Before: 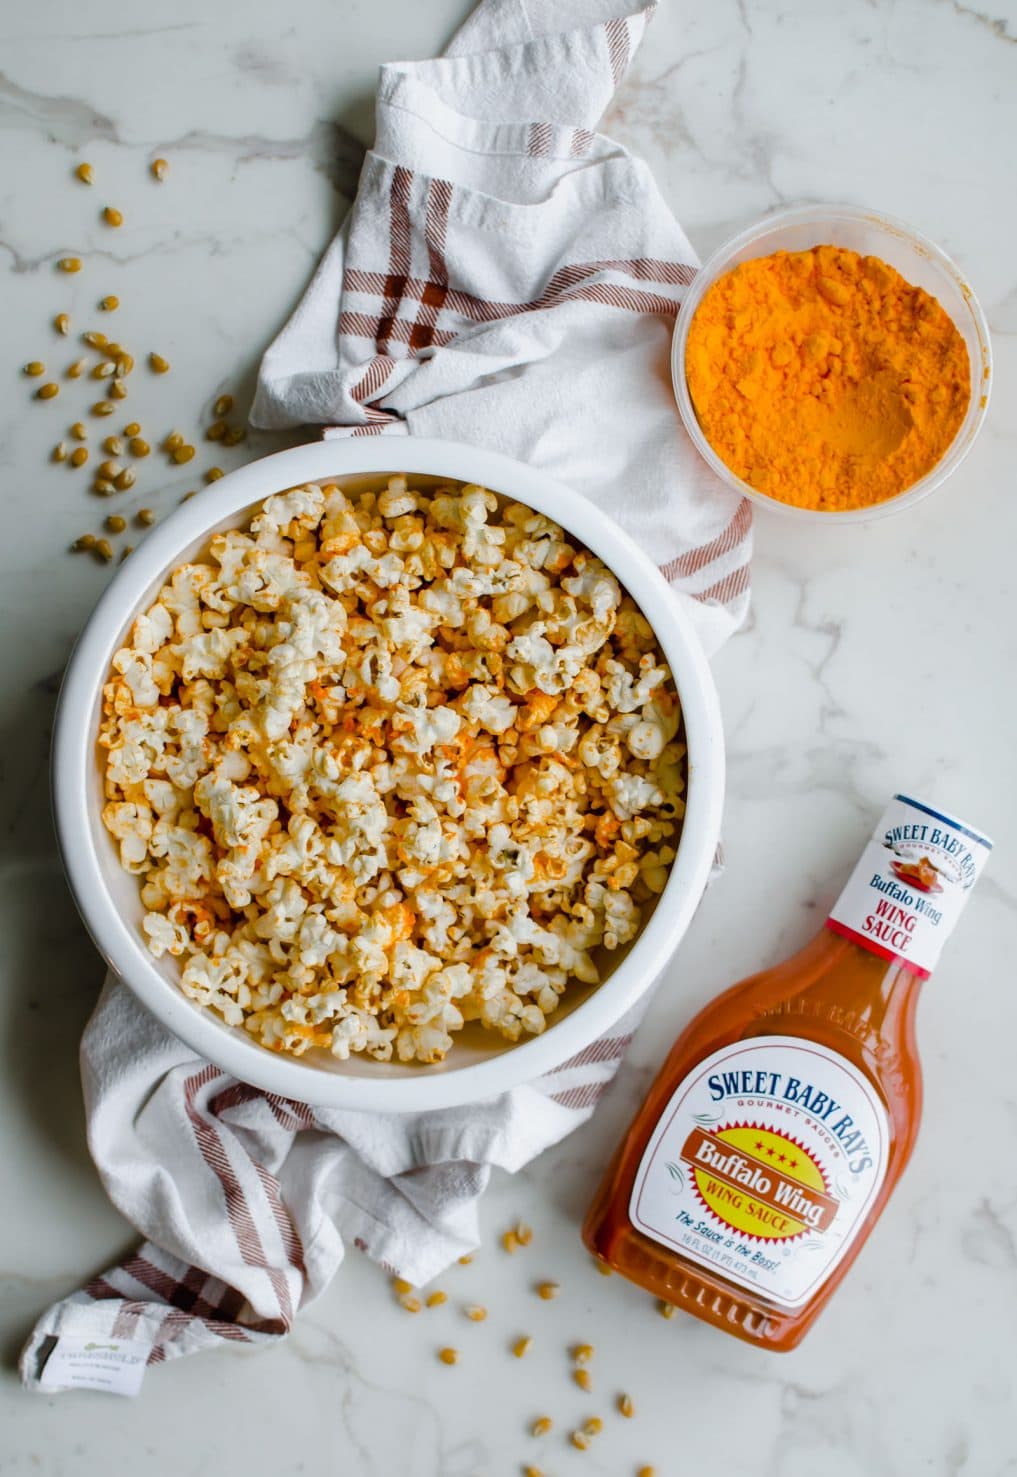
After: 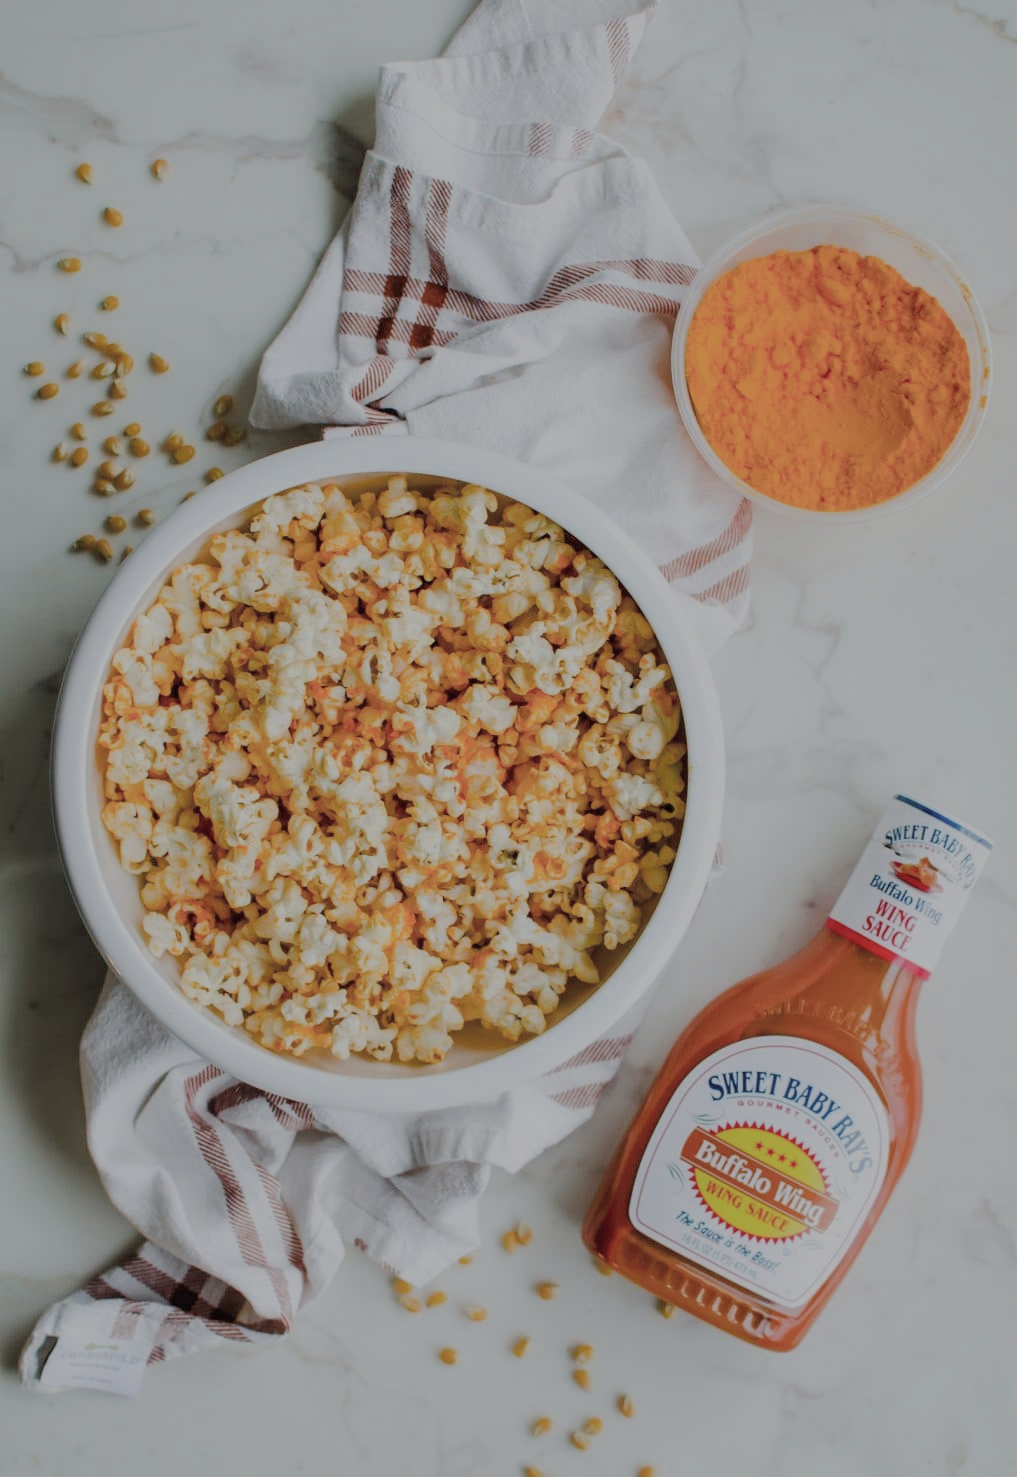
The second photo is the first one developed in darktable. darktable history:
shadows and highlights: radius 127.15, shadows 30.38, highlights -30.5, highlights color adjustment 0.614%, low approximation 0.01, soften with gaussian
filmic rgb: black relative exposure -13.88 EV, white relative exposure 7.94 EV, hardness 3.74, latitude 49.97%, contrast 0.509
tone equalizer: -8 EV -0.72 EV, -7 EV -0.712 EV, -6 EV -0.589 EV, -5 EV -0.418 EV, -3 EV 0.38 EV, -2 EV 0.6 EV, -1 EV 0.689 EV, +0 EV 0.726 EV, edges refinement/feathering 500, mask exposure compensation -1.57 EV, preserve details no
